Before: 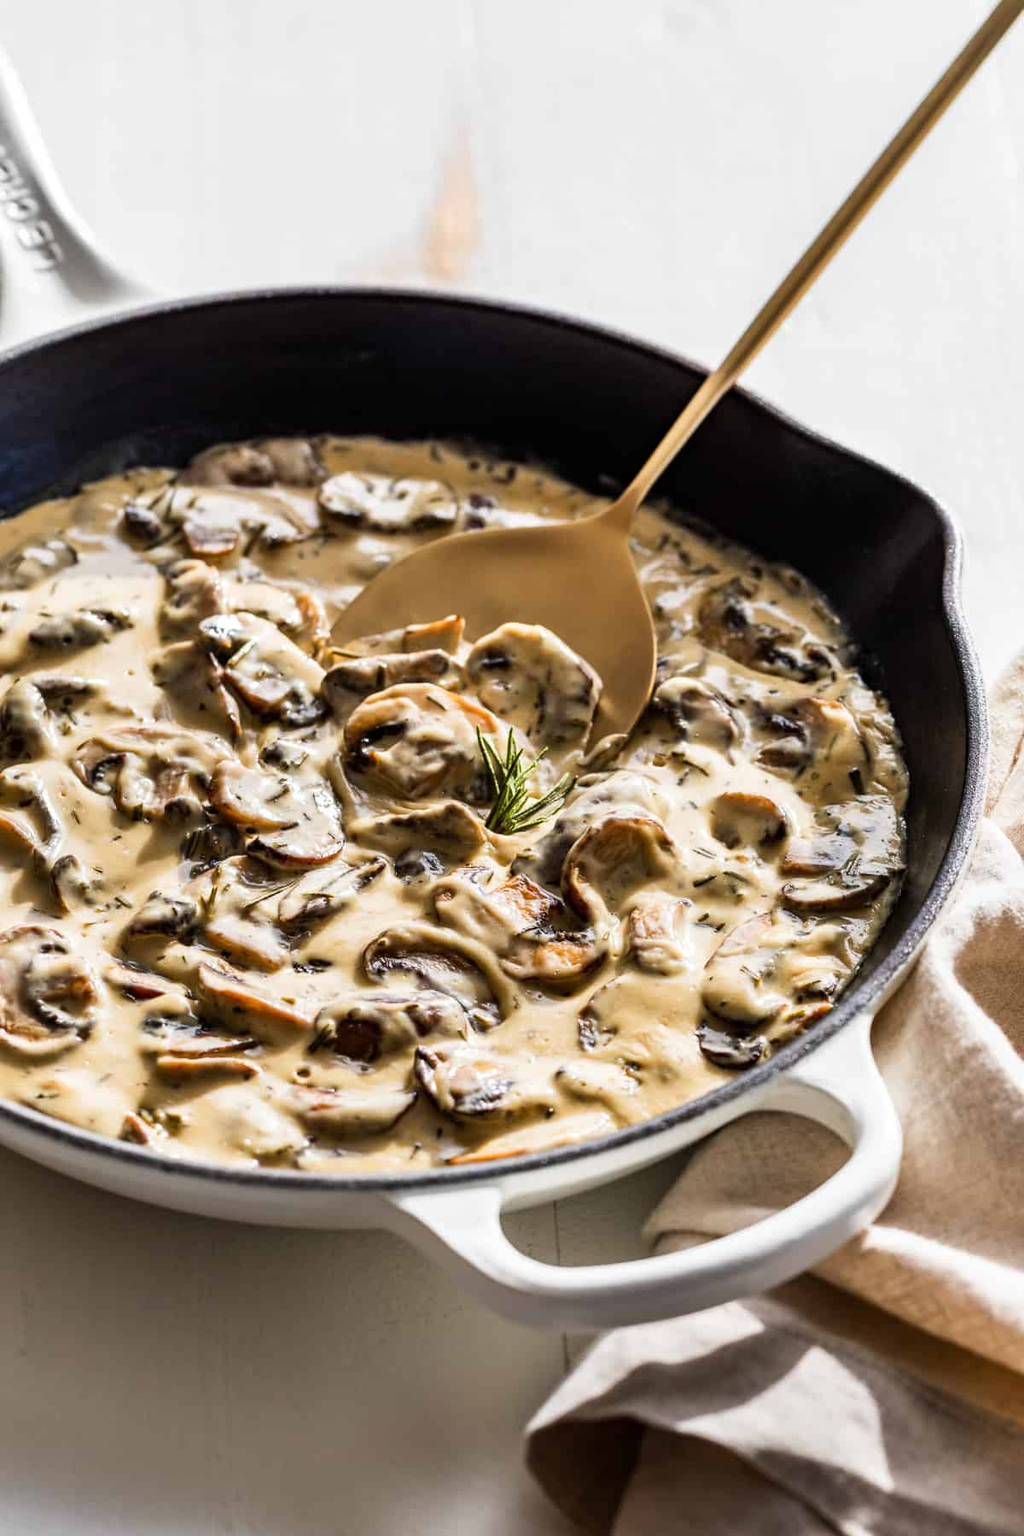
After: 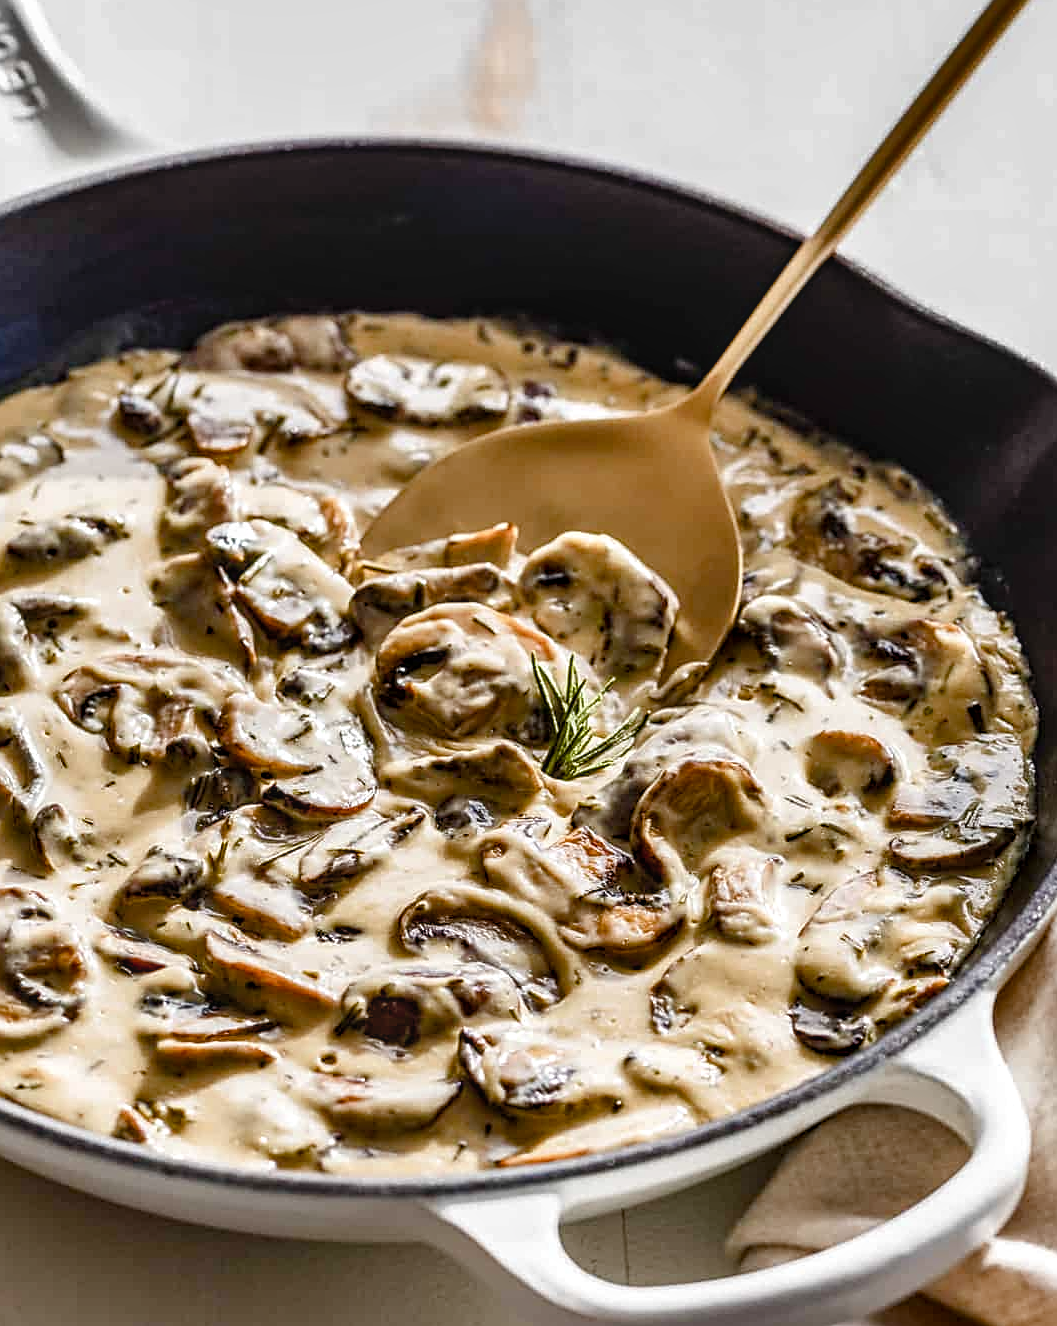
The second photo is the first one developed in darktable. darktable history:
crop and rotate: left 2.323%, top 11.018%, right 9.548%, bottom 15.278%
sharpen: on, module defaults
local contrast: on, module defaults
color balance rgb: perceptual saturation grading › global saturation 20%, perceptual saturation grading › highlights -50.378%, perceptual saturation grading › shadows 30.772%
shadows and highlights: shadows 59.06, soften with gaussian
